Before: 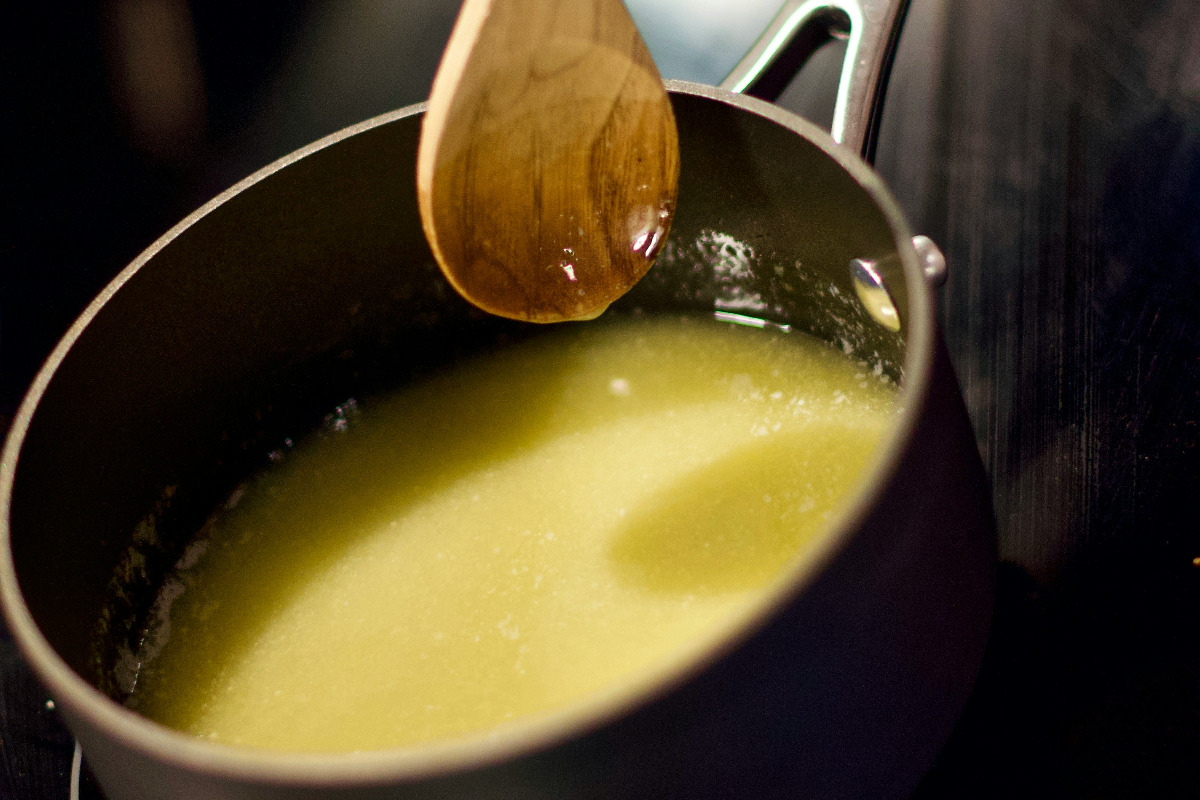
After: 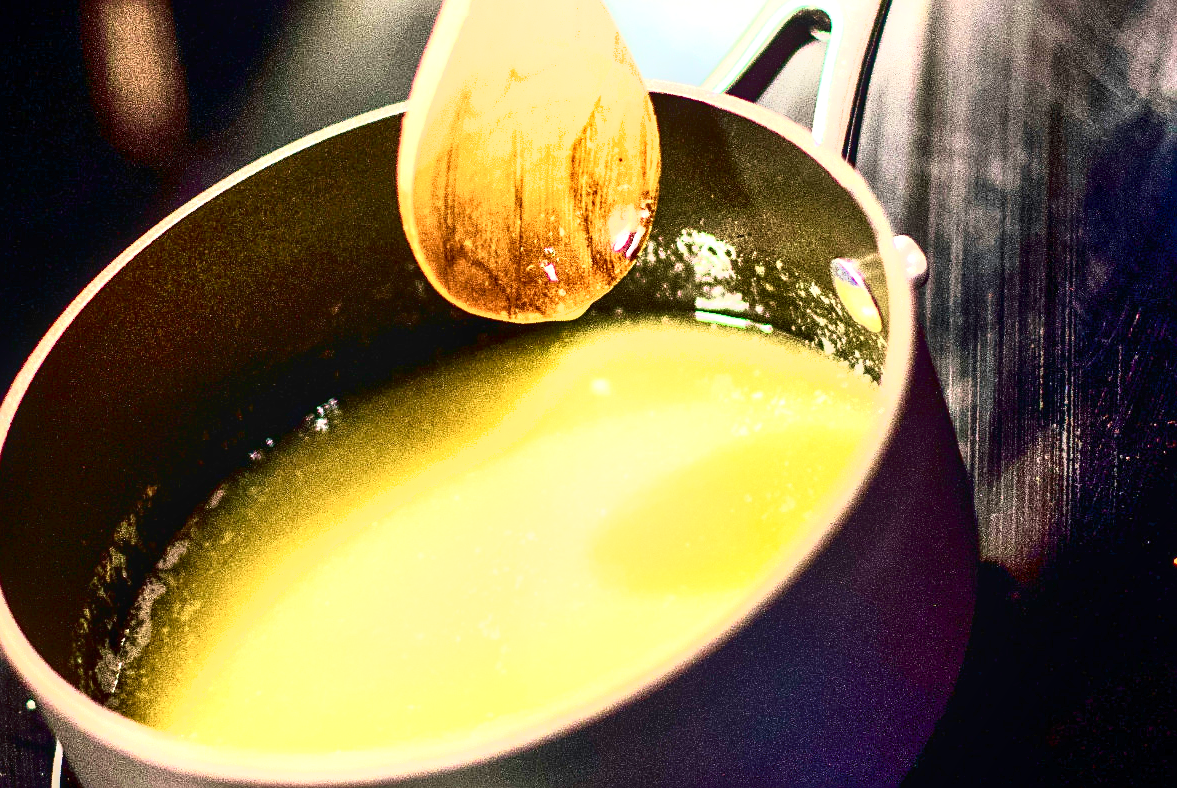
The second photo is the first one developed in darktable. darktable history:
local contrast: detail 130%
crop: left 1.629%, right 0.274%, bottom 1.443%
sharpen: on, module defaults
tone curve: curves: ch0 [(0, 0) (0.003, 0.001) (0.011, 0.002) (0.025, 0.002) (0.044, 0.006) (0.069, 0.01) (0.1, 0.017) (0.136, 0.023) (0.177, 0.038) (0.224, 0.066) (0.277, 0.118) (0.335, 0.185) (0.399, 0.264) (0.468, 0.365) (0.543, 0.475) (0.623, 0.606) (0.709, 0.759) (0.801, 0.923) (0.898, 0.999) (1, 1)], color space Lab, independent channels, preserve colors none
contrast brightness saturation: saturation -0.068
shadows and highlights: low approximation 0.01, soften with gaussian
tone equalizer: -8 EV 1.96 EV, -7 EV 1.97 EV, -6 EV 1.98 EV, -5 EV 1.97 EV, -4 EV 1.99 EV, -3 EV 1.49 EV, -2 EV 0.975 EV, -1 EV 0.514 EV, edges refinement/feathering 500, mask exposure compensation -1.57 EV, preserve details no
exposure: exposure 0.94 EV, compensate highlight preservation false
